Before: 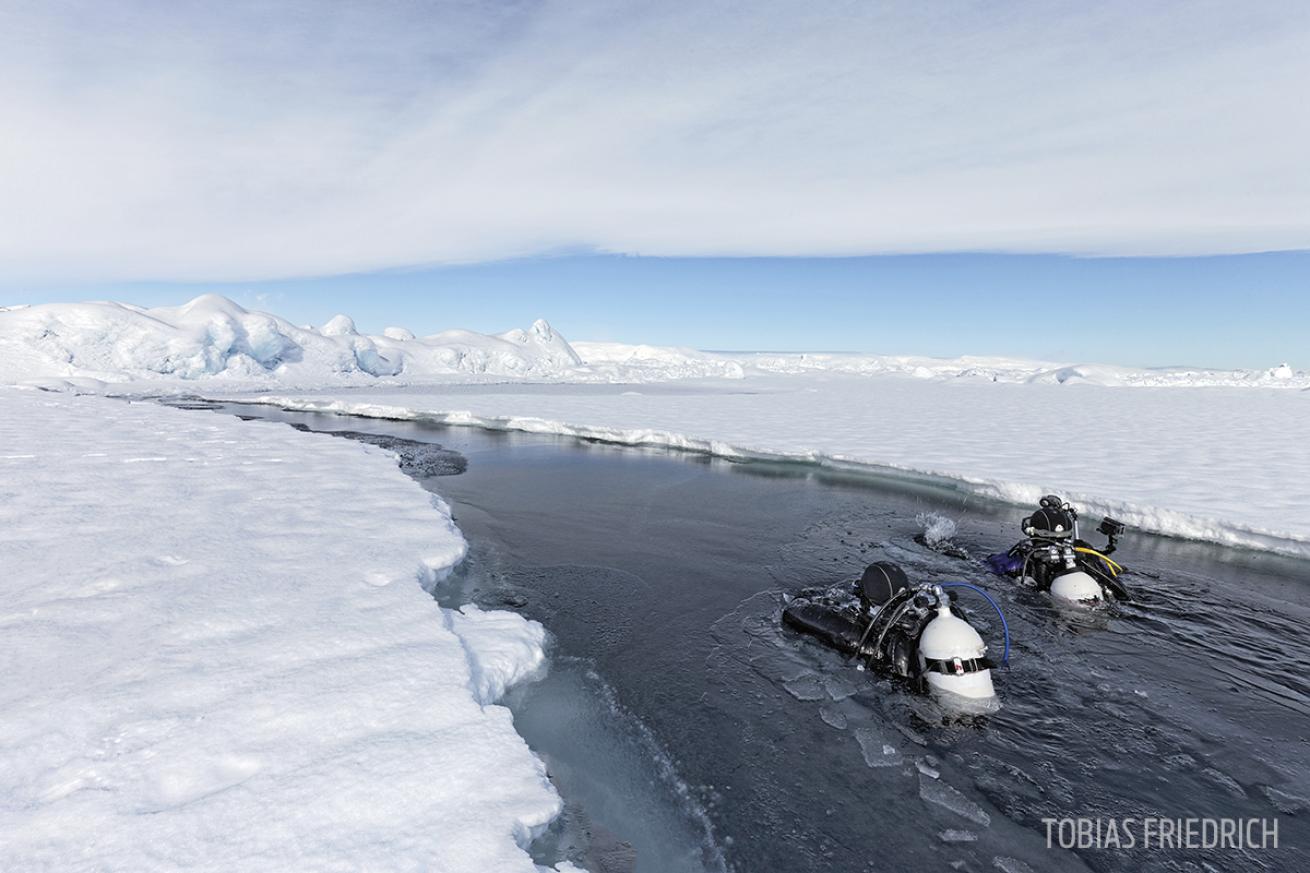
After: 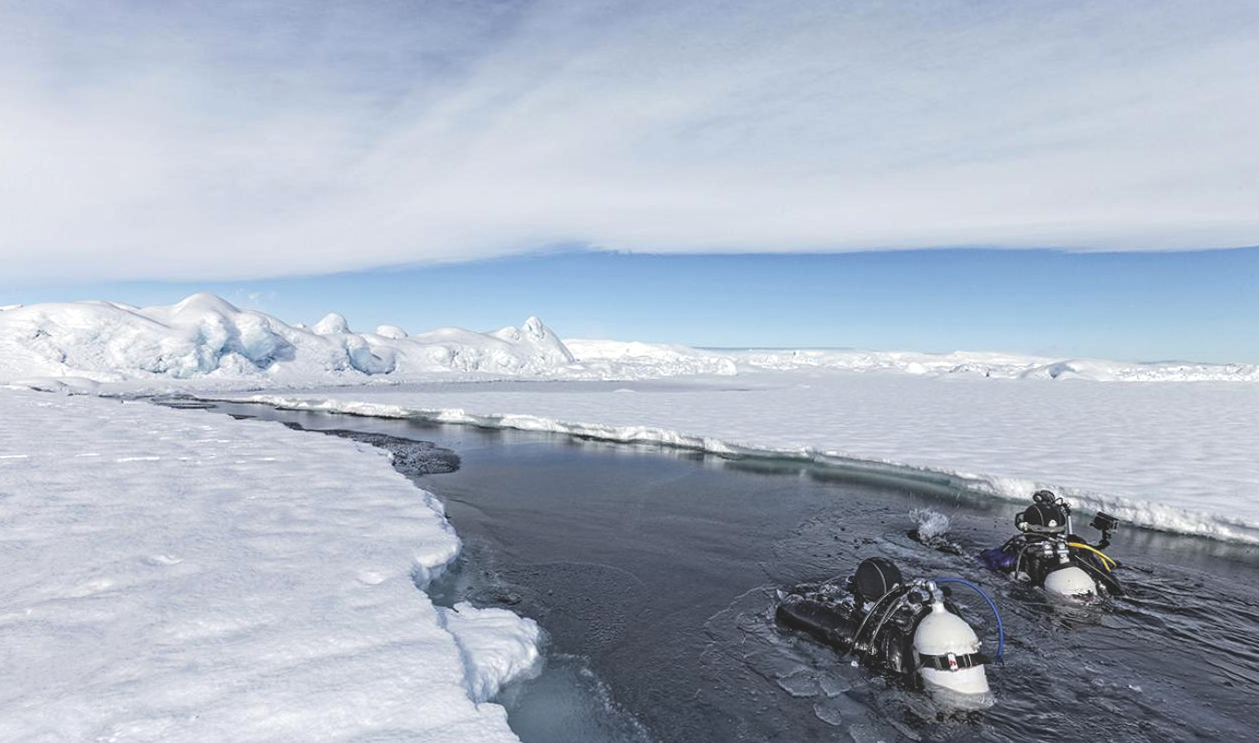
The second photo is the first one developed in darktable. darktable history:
crop and rotate: angle 0.271°, left 0.248%, right 2.901%, bottom 14.269%
haze removal: compatibility mode true, adaptive false
exposure: black level correction -0.022, exposure -0.036 EV, compensate highlight preservation false
local contrast: on, module defaults
